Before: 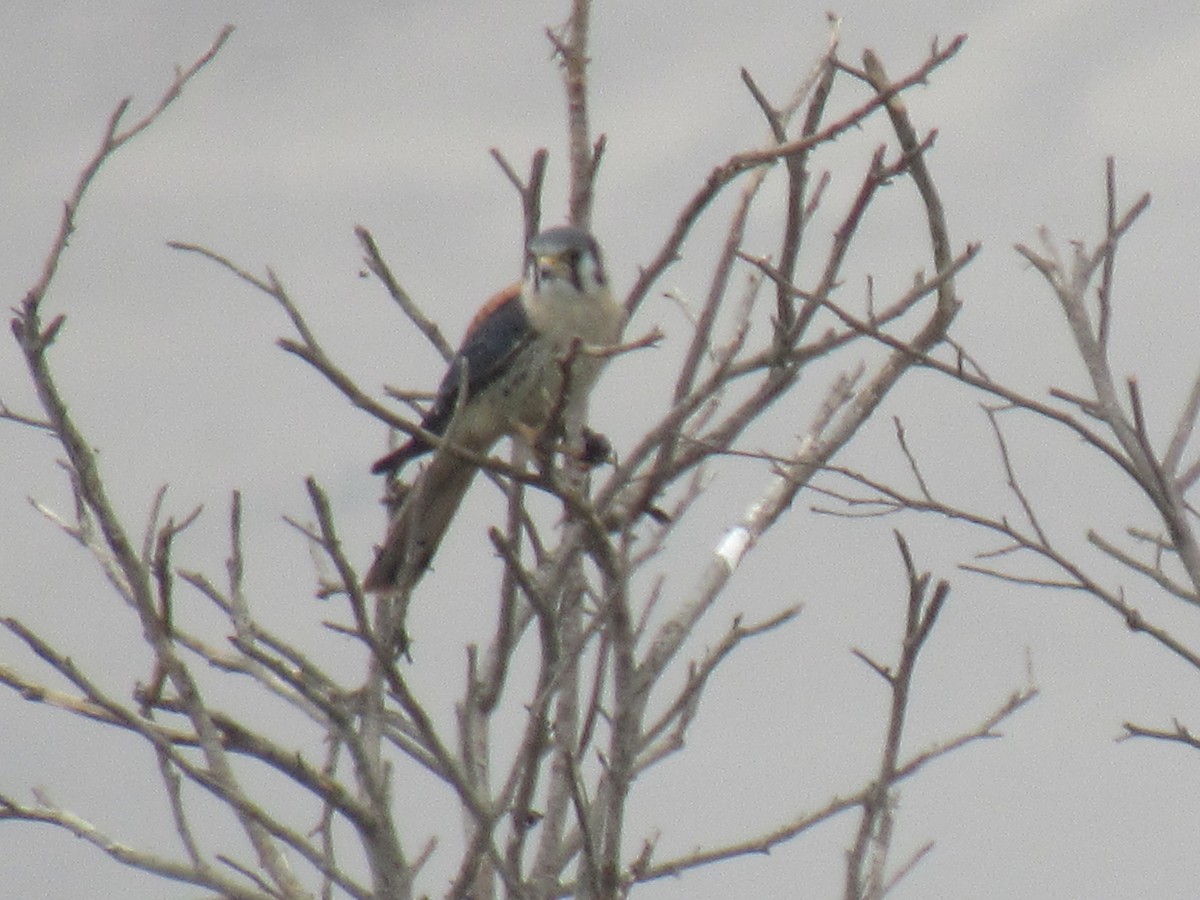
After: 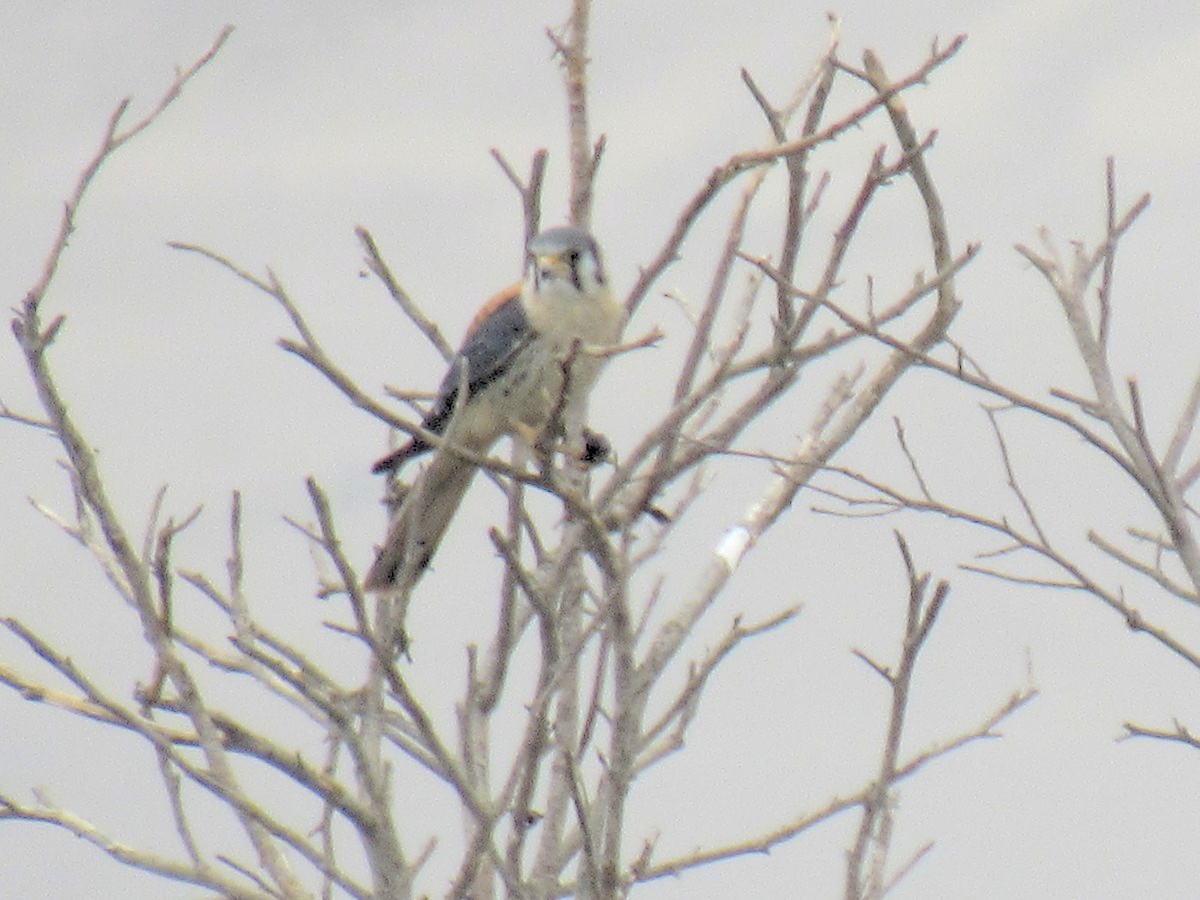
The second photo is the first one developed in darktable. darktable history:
rgb levels: levels [[0.013, 0.434, 0.89], [0, 0.5, 1], [0, 0.5, 1]]
color contrast: green-magenta contrast 0.8, blue-yellow contrast 1.1, unbound 0
haze removal: compatibility mode true, adaptive false
global tonemap: drago (0.7, 100)
